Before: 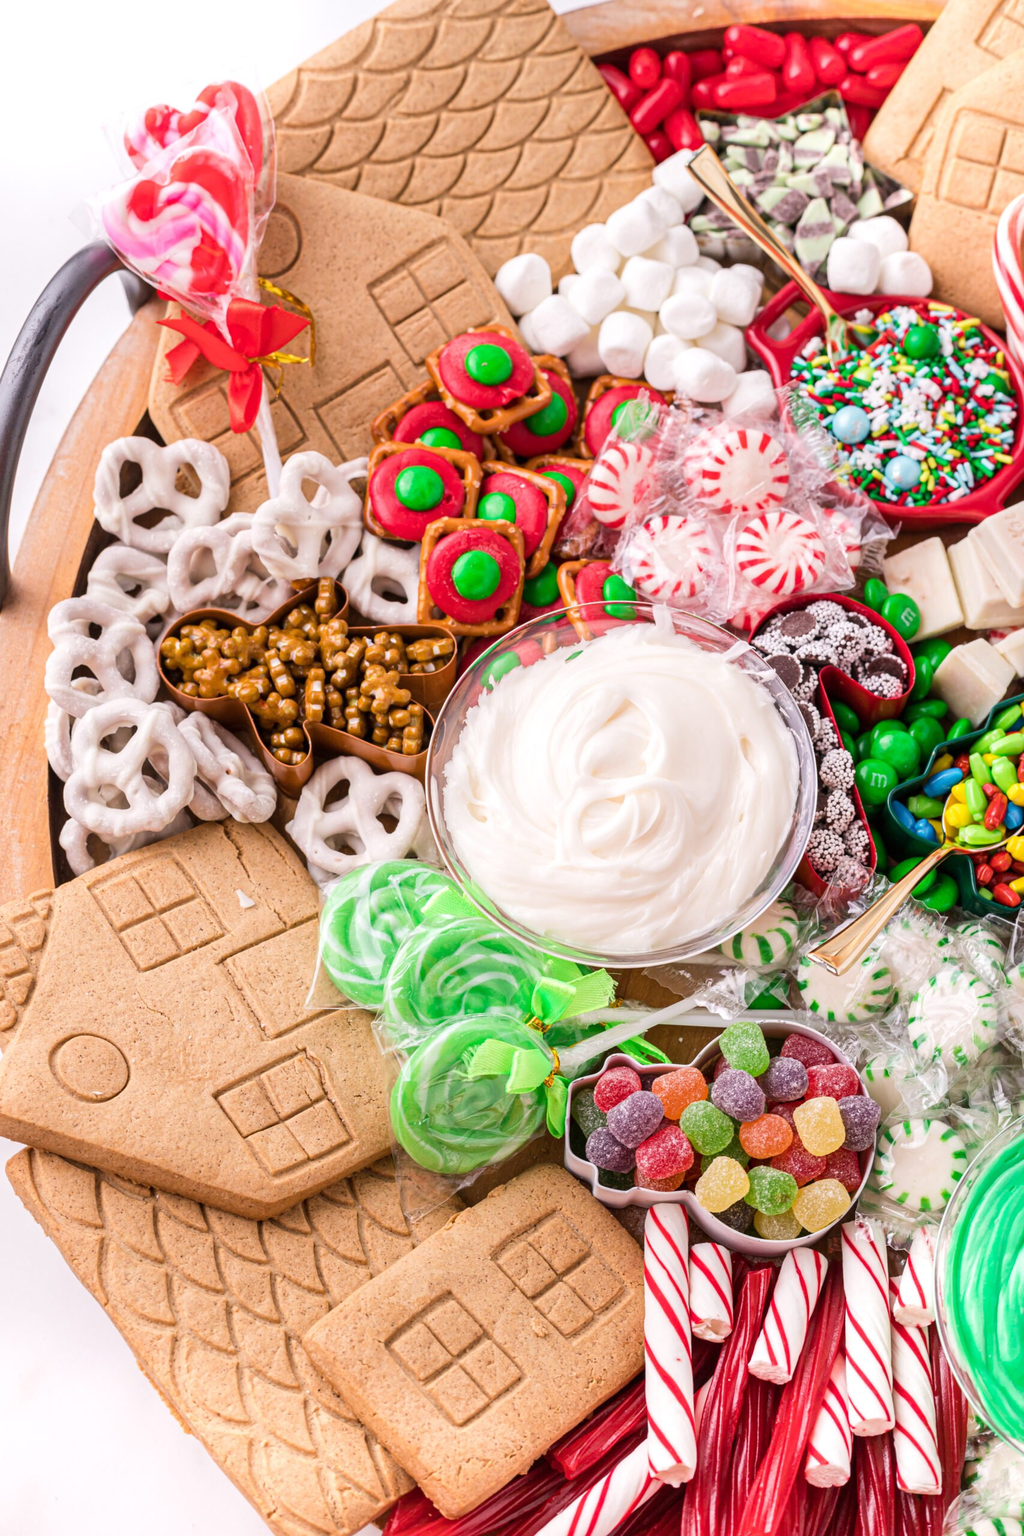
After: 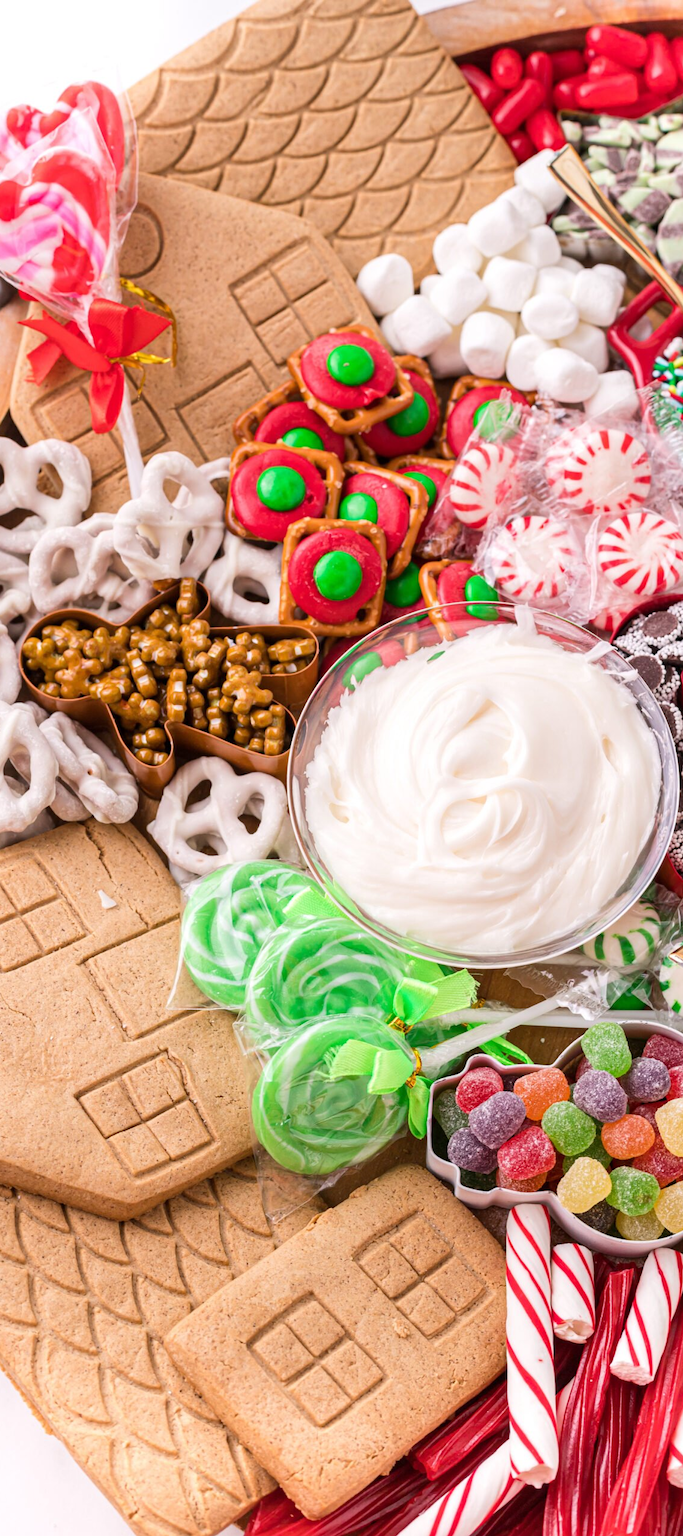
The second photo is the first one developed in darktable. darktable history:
white balance: emerald 1
crop and rotate: left 13.537%, right 19.796%
